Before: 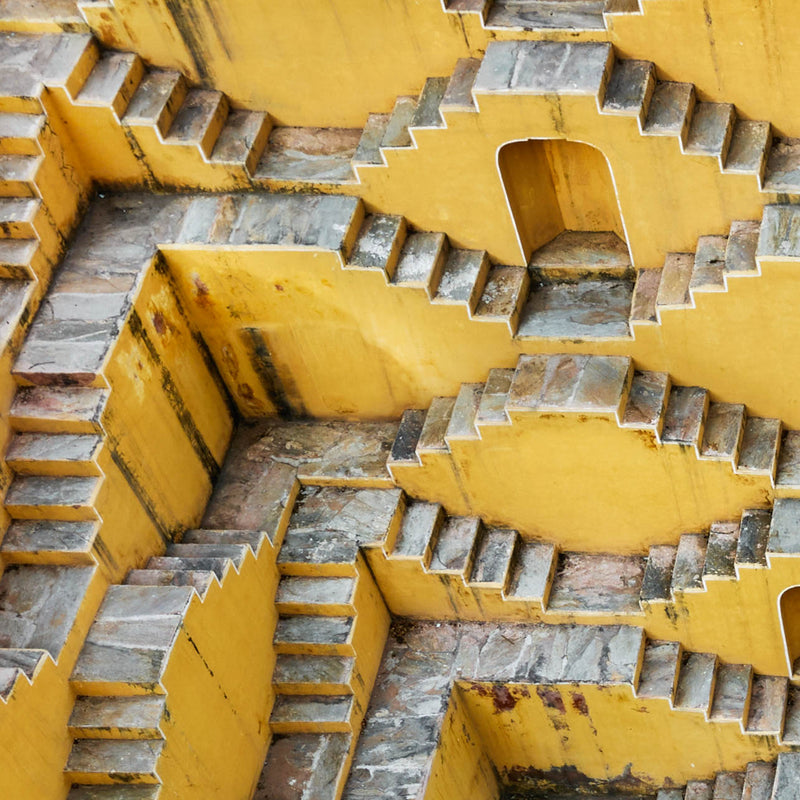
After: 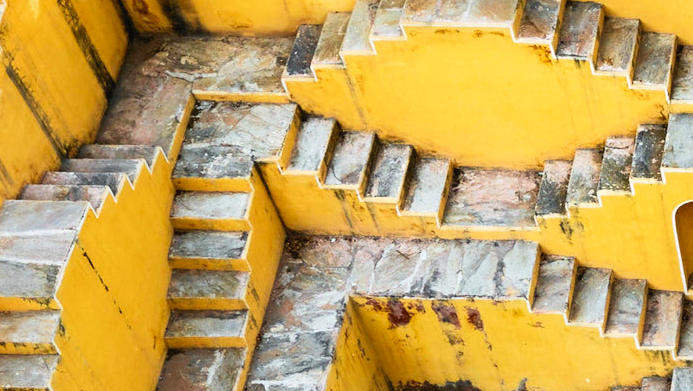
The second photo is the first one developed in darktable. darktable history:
contrast brightness saturation: contrast 0.2, brightness 0.16, saturation 0.22
tone equalizer: on, module defaults
crop and rotate: left 13.306%, top 48.129%, bottom 2.928%
